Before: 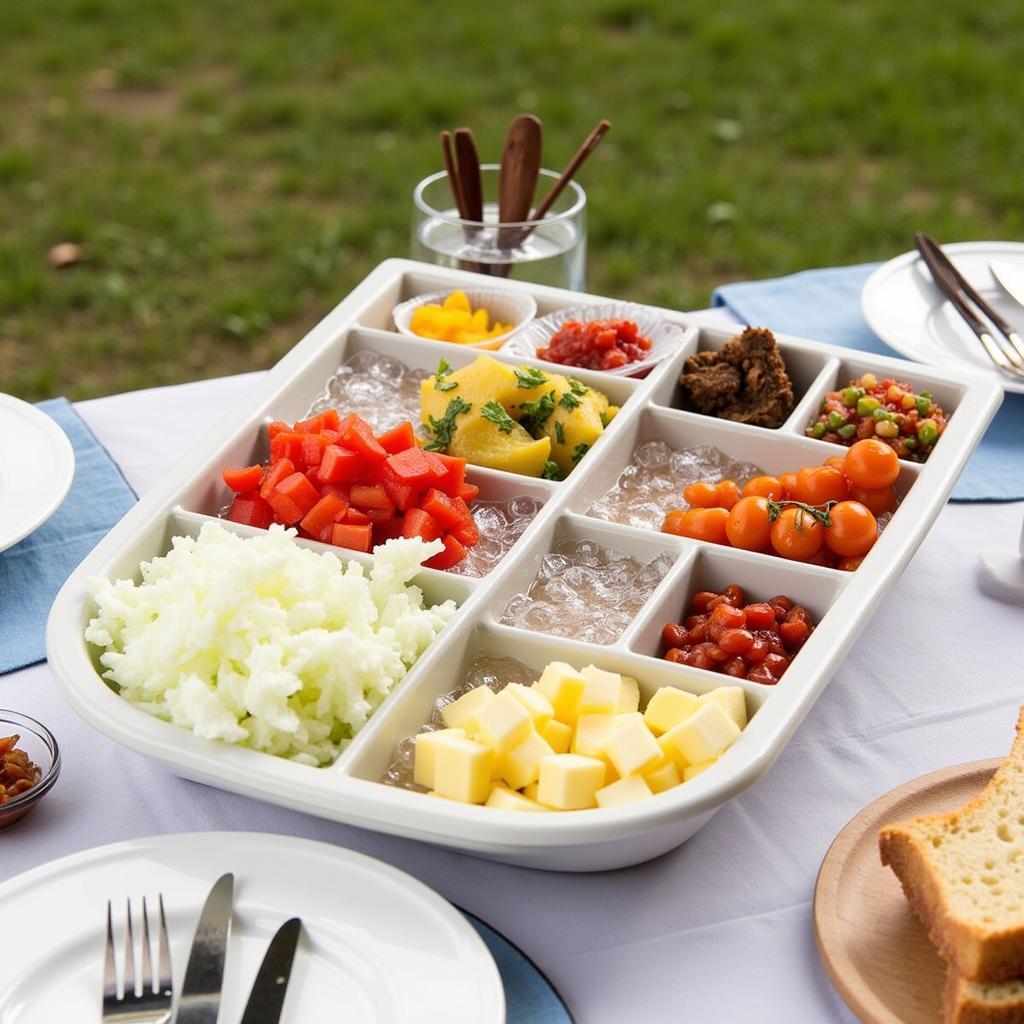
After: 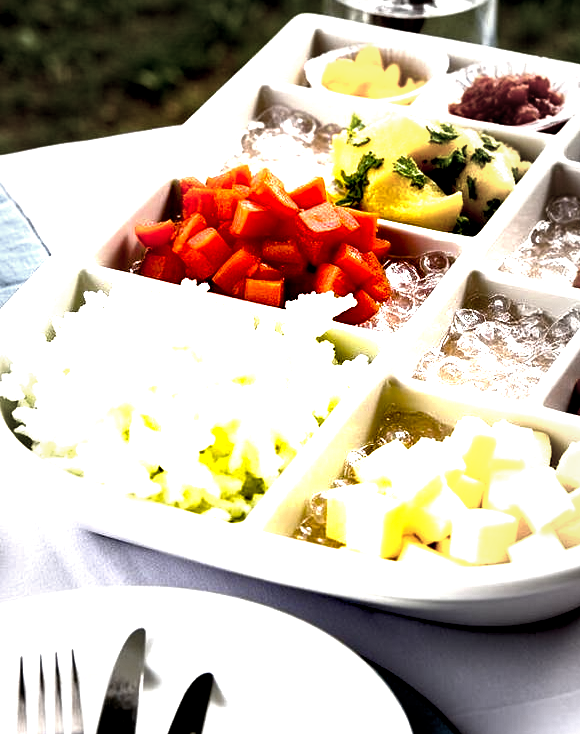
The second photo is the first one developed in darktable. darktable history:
crop: left 8.622%, top 24.003%, right 34.65%, bottom 4.298%
color balance rgb: power › hue 213.11°, perceptual saturation grading › global saturation 20%, perceptual saturation grading › highlights -50.591%, perceptual saturation grading › shadows 31.052%, perceptual brilliance grading › highlights 74.81%, perceptual brilliance grading › shadows -29.976%, global vibrance 20%
exposure: black level correction 0.055, exposure -0.036 EV, compensate exposure bias true, compensate highlight preservation false
vignetting: fall-off start 49.4%, automatic ratio true, width/height ratio 1.284, unbound false
